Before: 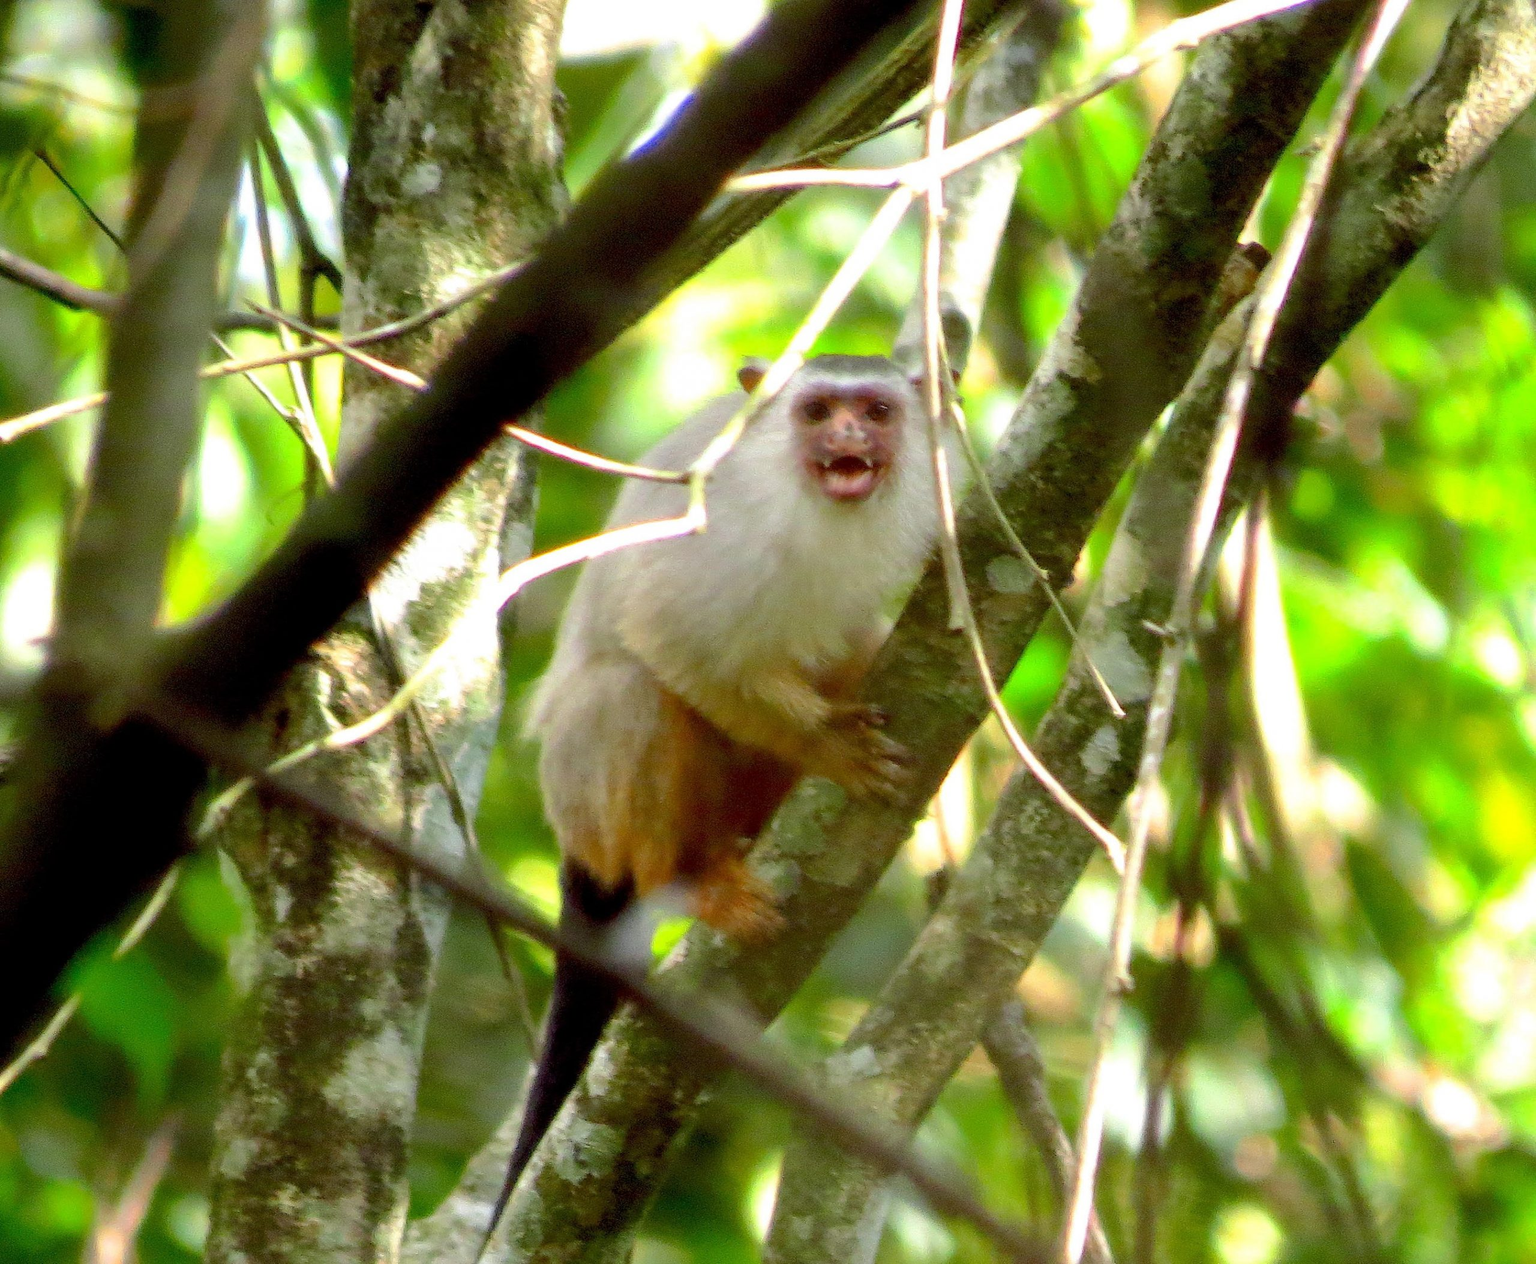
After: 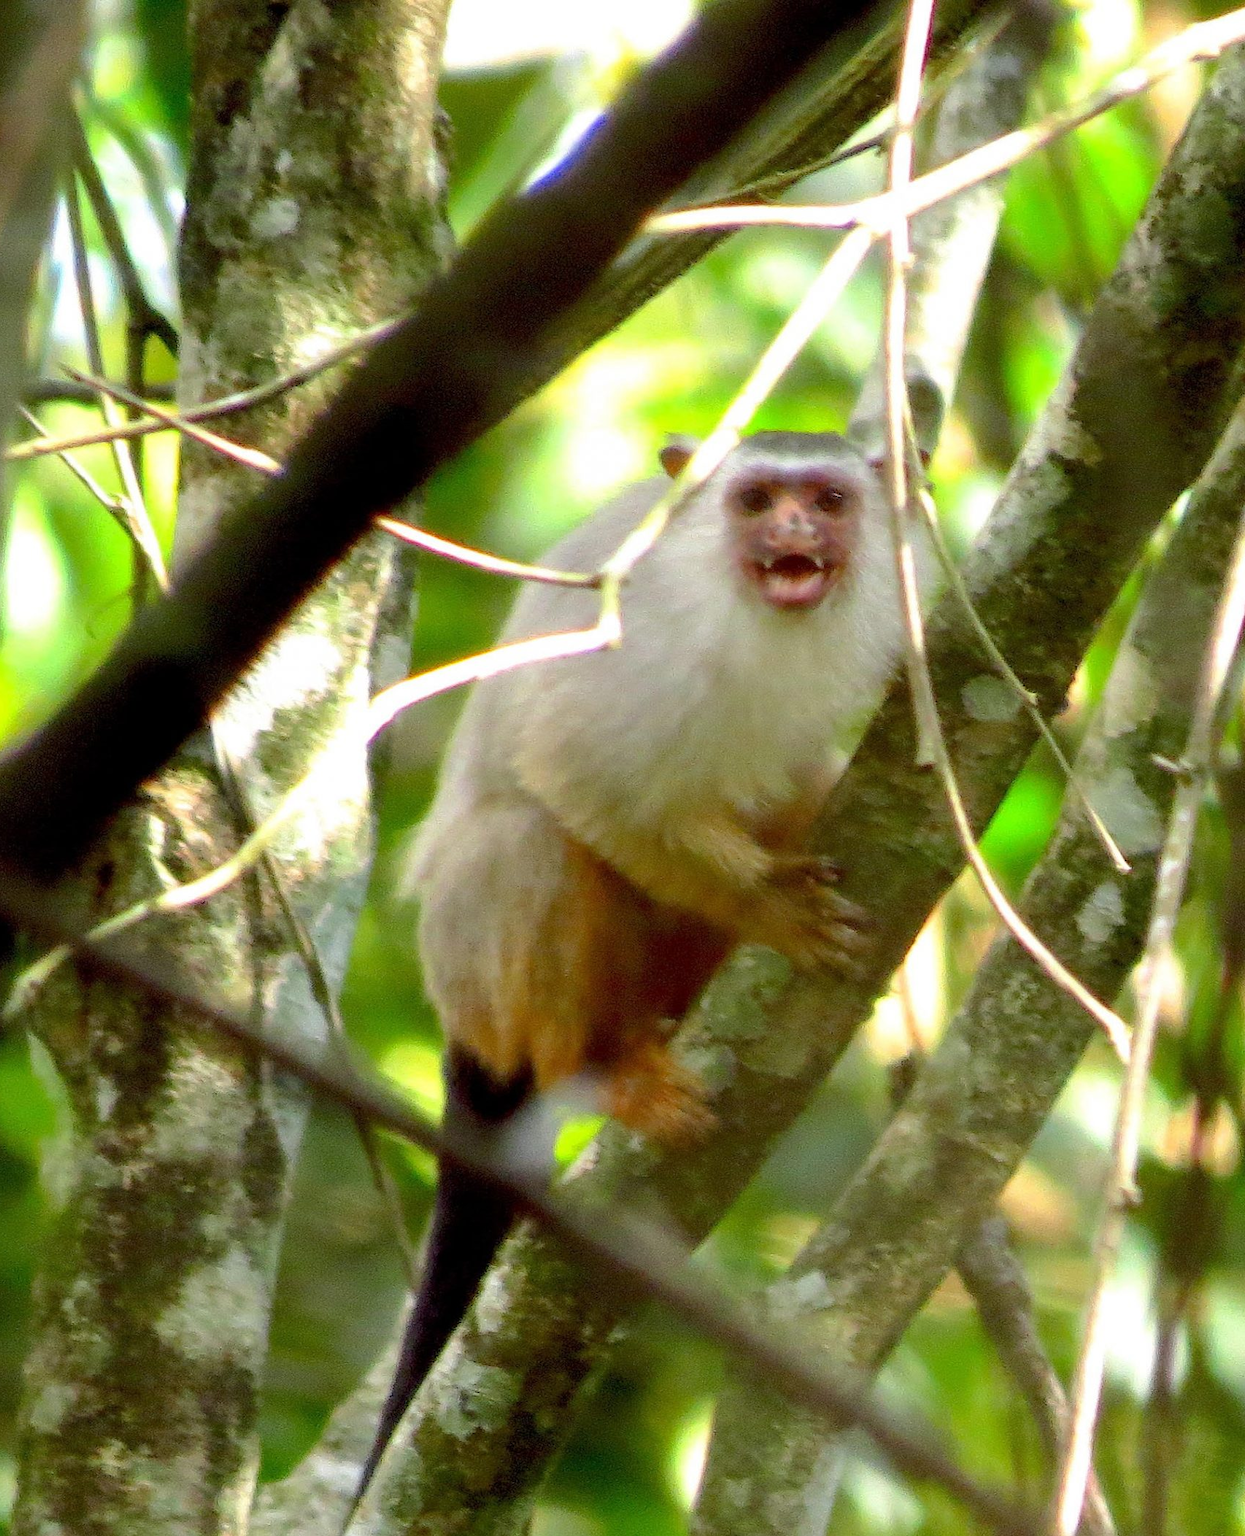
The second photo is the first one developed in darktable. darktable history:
crop and rotate: left 12.756%, right 20.538%
